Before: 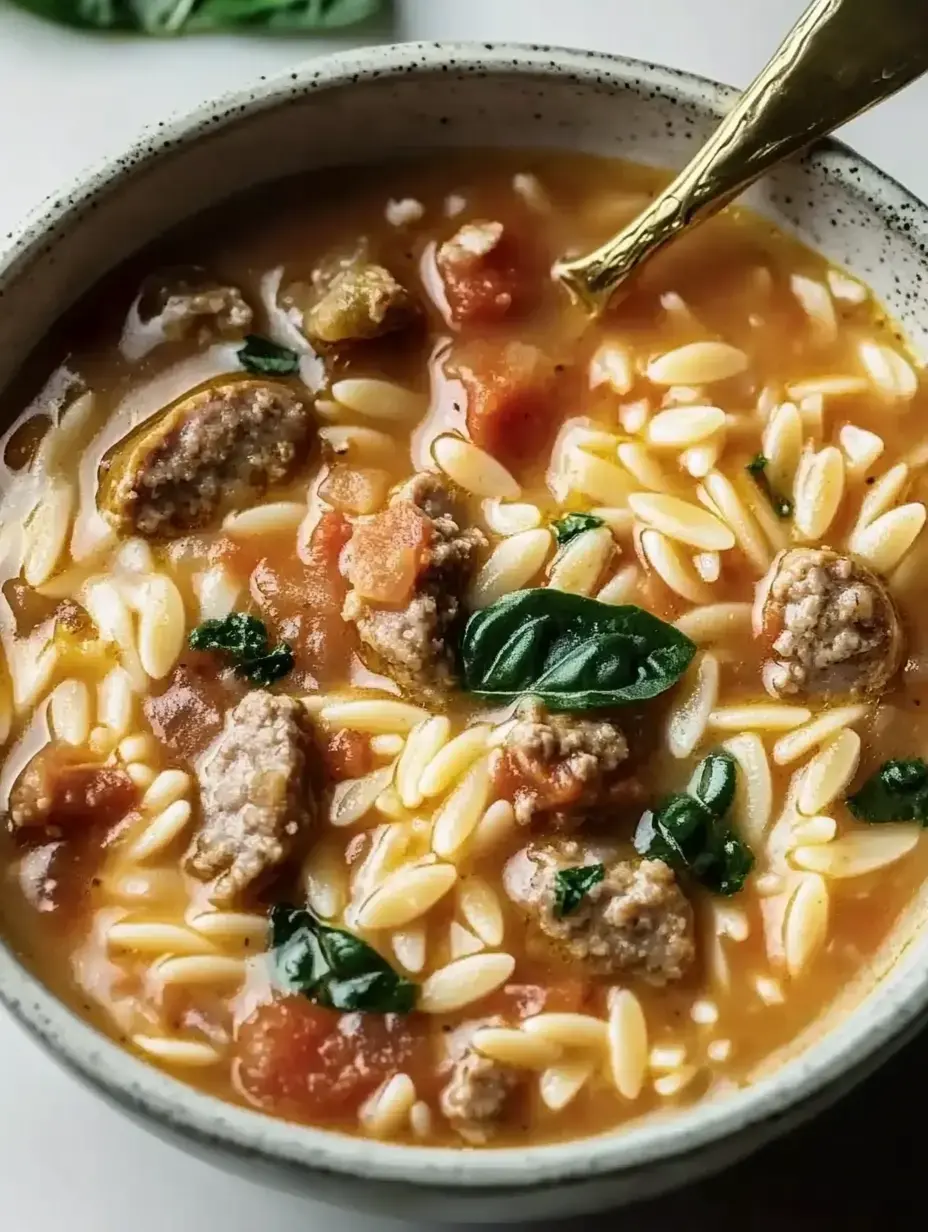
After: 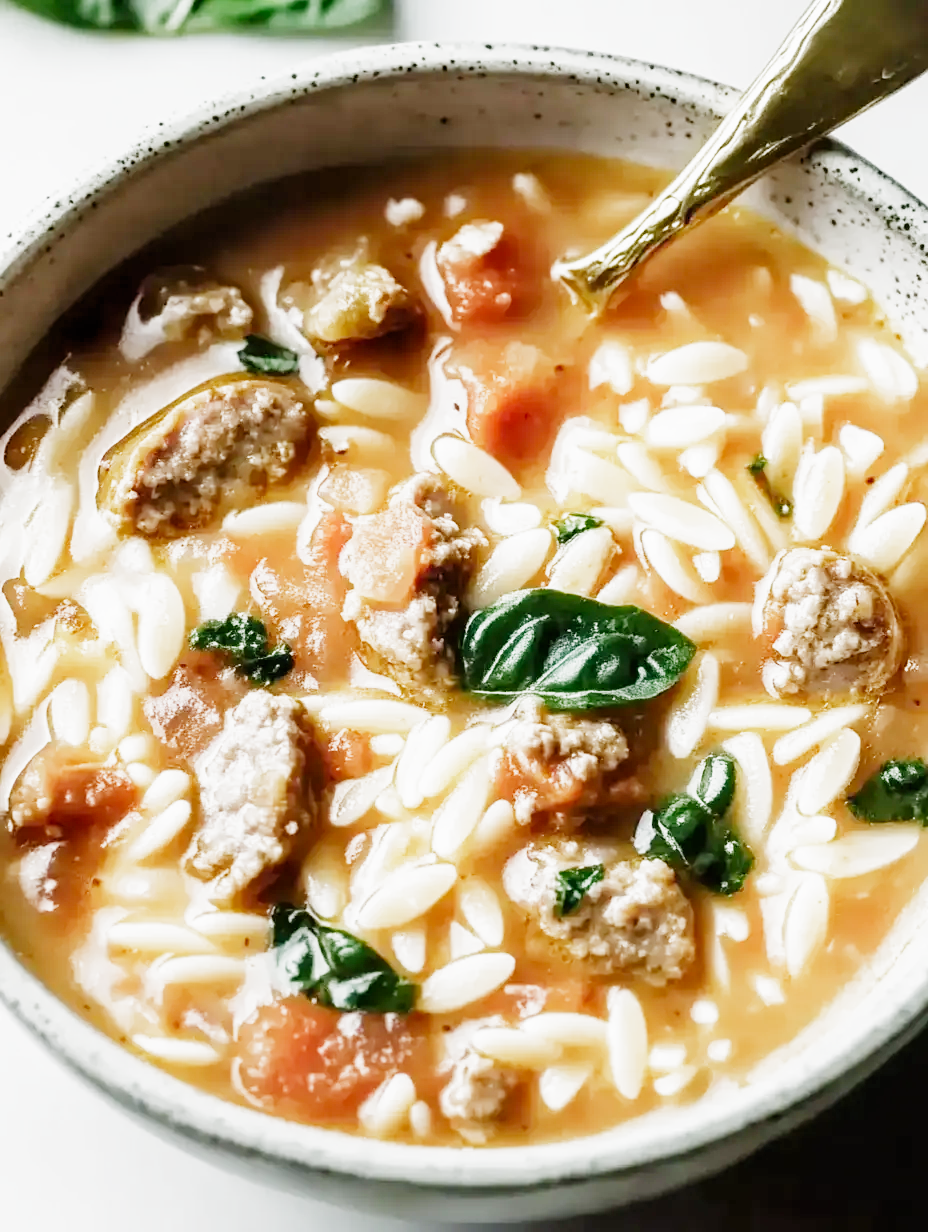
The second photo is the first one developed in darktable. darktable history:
exposure: black level correction 0, exposure 1.747 EV, compensate highlight preservation false
filmic rgb: black relative exposure -7.65 EV, white relative exposure 4.56 EV, hardness 3.61, preserve chrominance no, color science v5 (2021)
